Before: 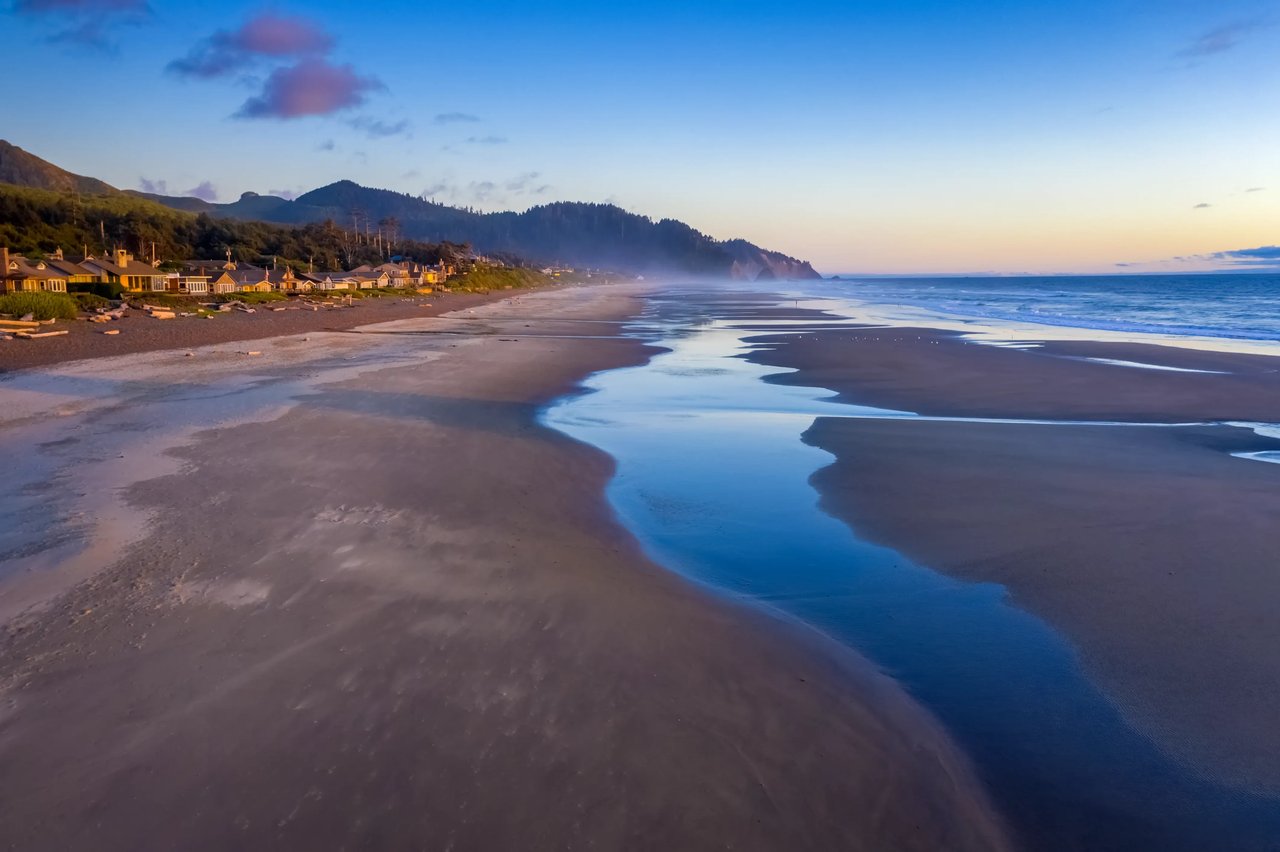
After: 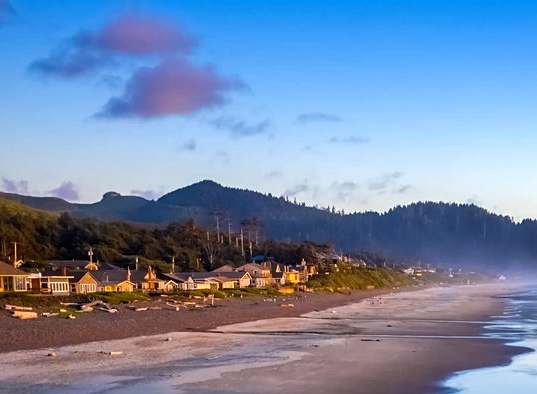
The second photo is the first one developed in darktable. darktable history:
crop and rotate: left 10.817%, top 0.062%, right 47.194%, bottom 53.626%
sharpen: amount 0.2
tone equalizer: -8 EV -0.417 EV, -7 EV -0.389 EV, -6 EV -0.333 EV, -5 EV -0.222 EV, -3 EV 0.222 EV, -2 EV 0.333 EV, -1 EV 0.389 EV, +0 EV 0.417 EV, edges refinement/feathering 500, mask exposure compensation -1.57 EV, preserve details no
